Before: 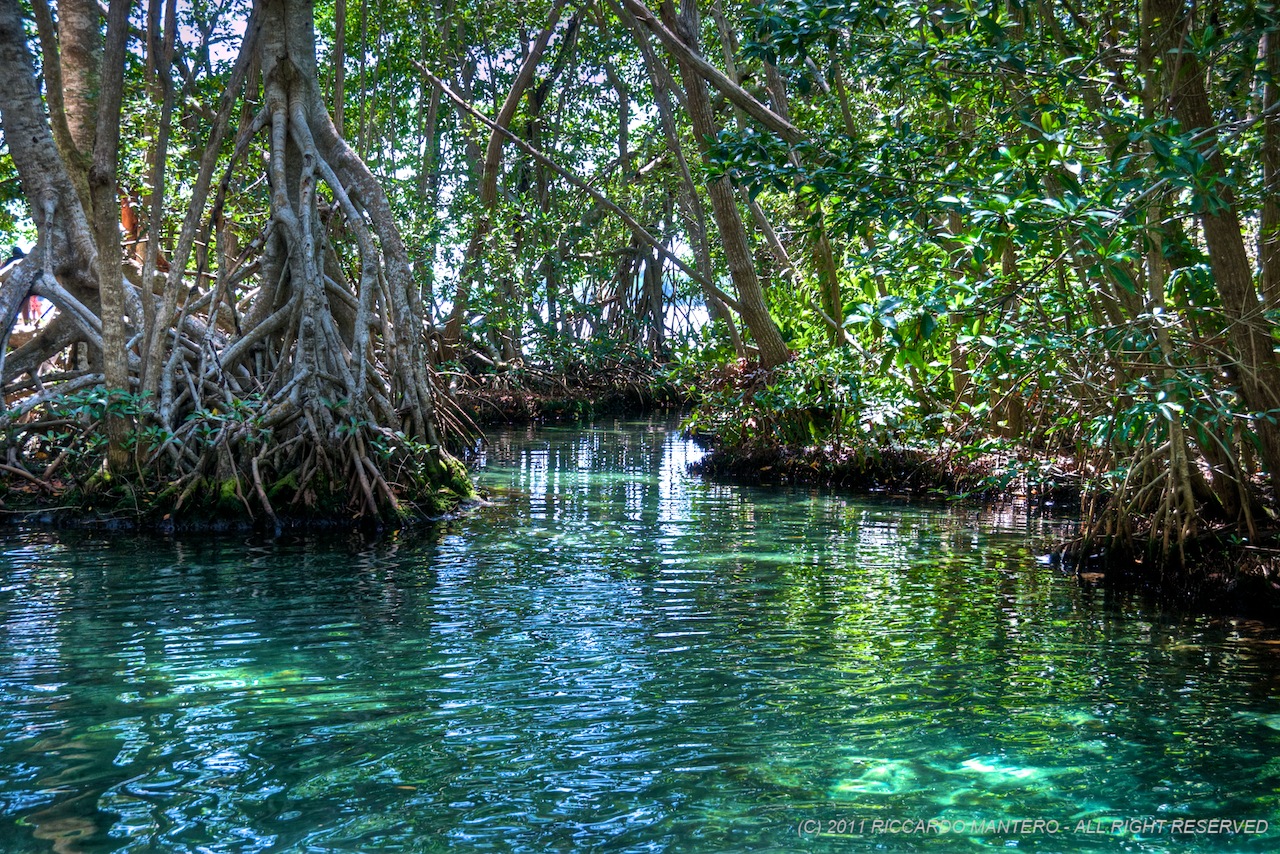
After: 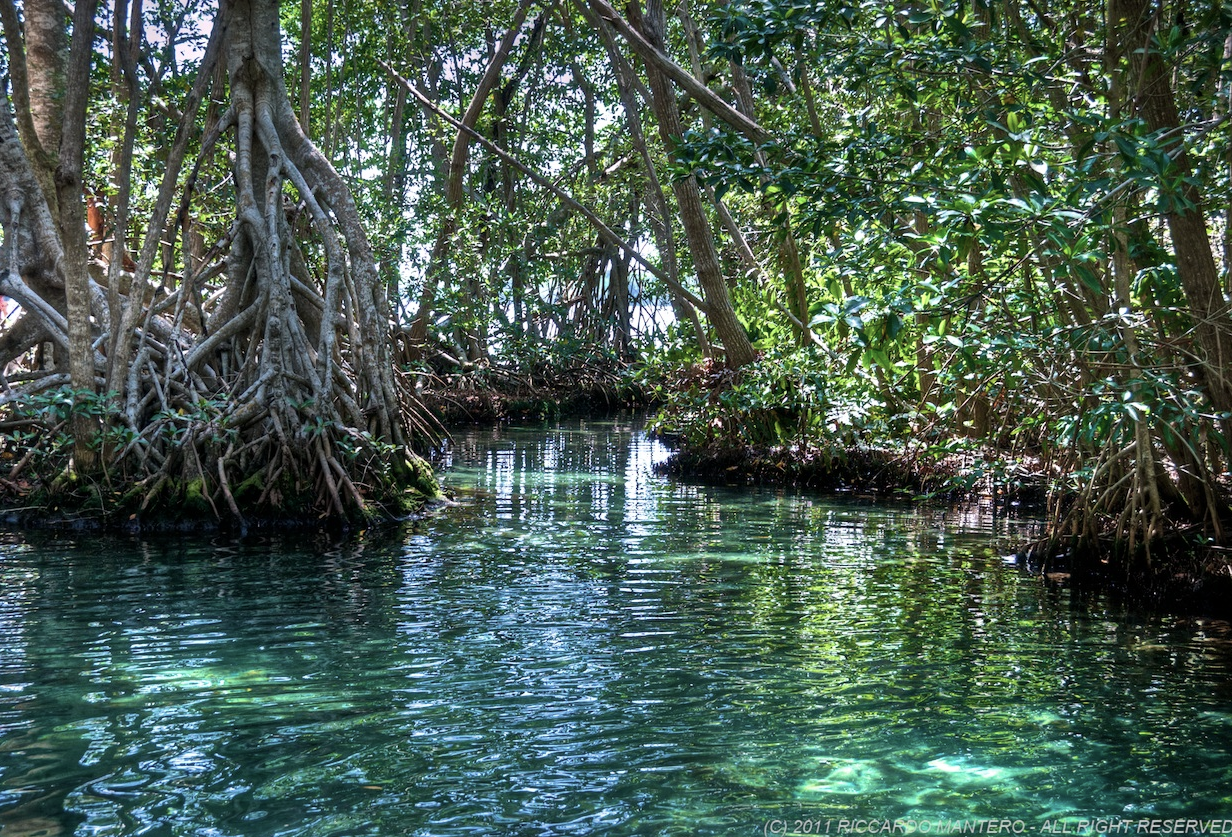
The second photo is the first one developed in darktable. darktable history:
contrast brightness saturation: contrast 0.065, brightness -0.008, saturation -0.249
crop and rotate: left 2.698%, right 1.026%, bottom 1.893%
